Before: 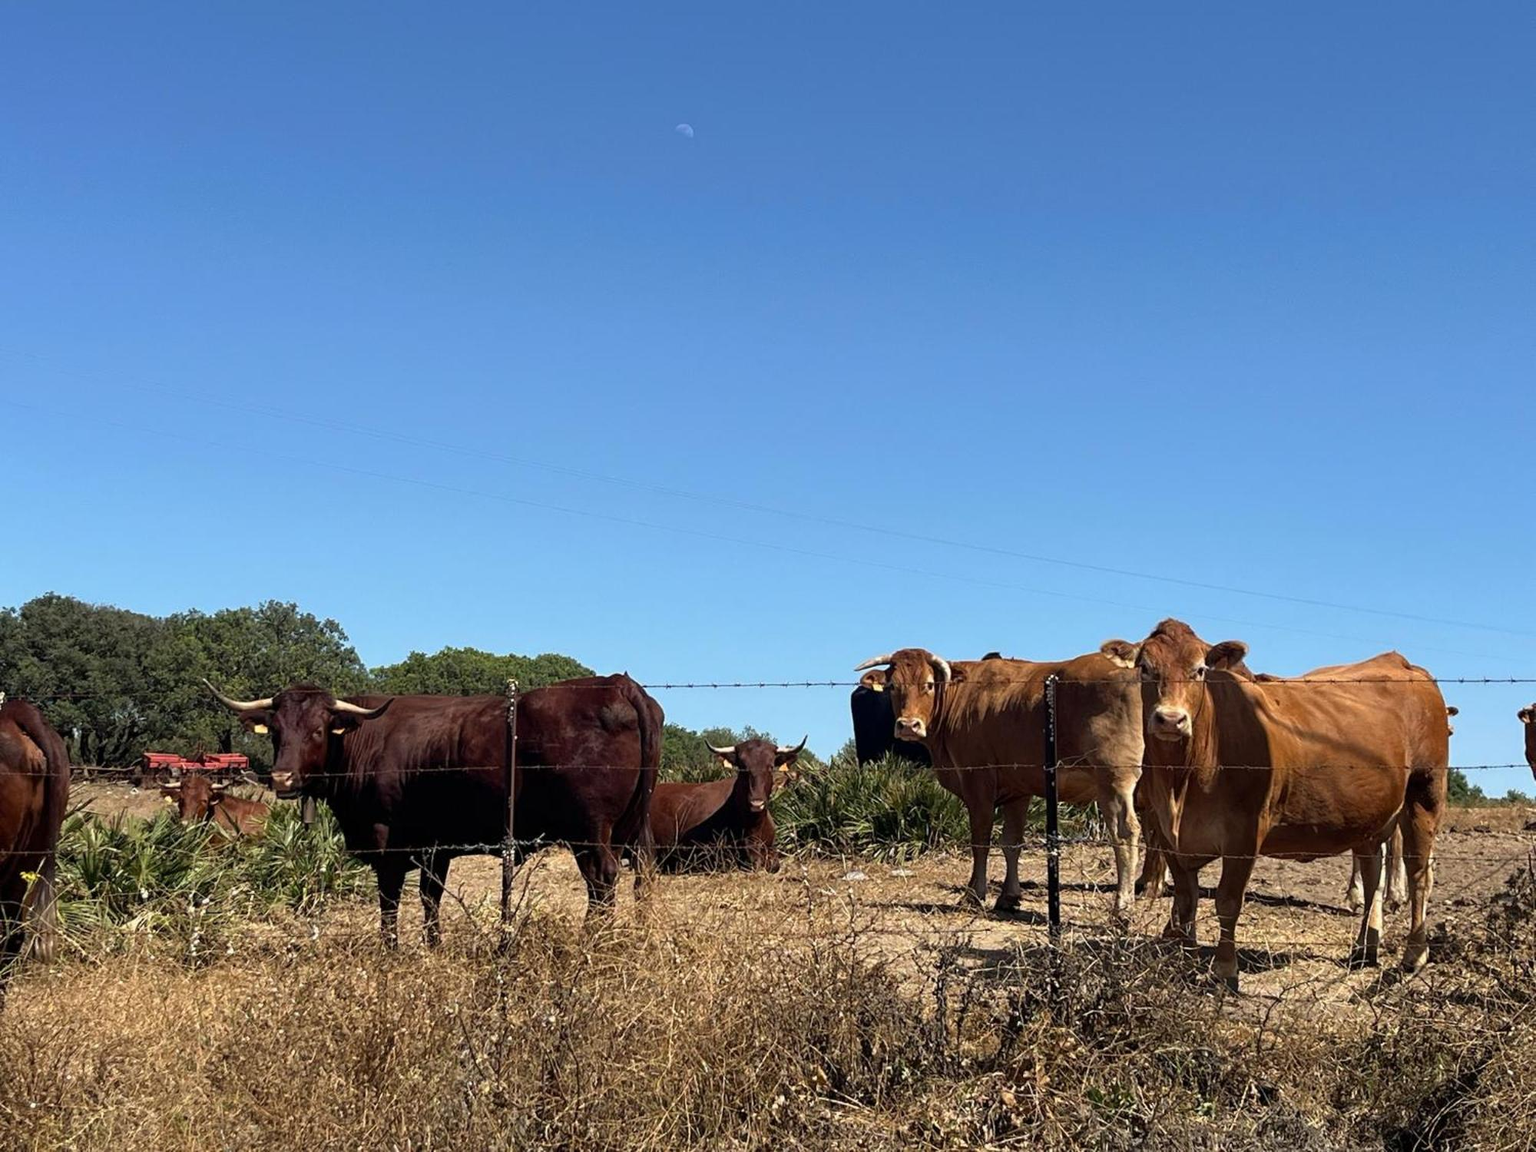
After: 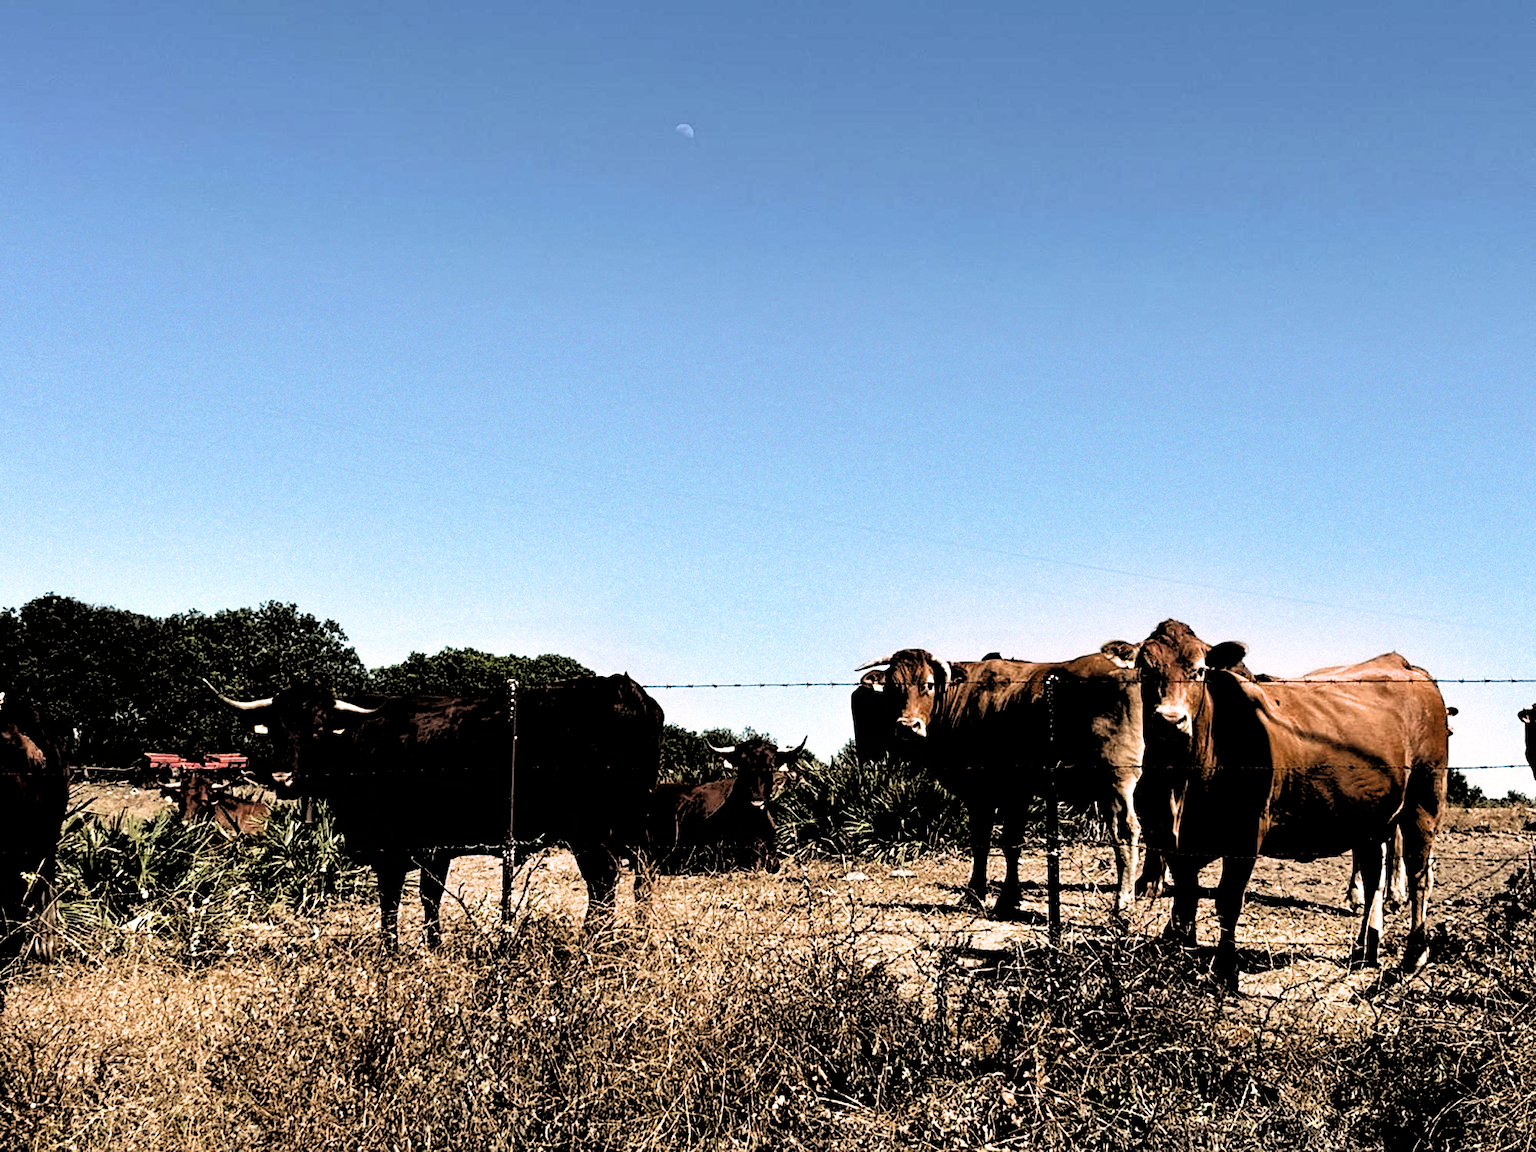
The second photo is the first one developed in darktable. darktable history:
sharpen: amount 0.2
white balance: red 1.045, blue 0.932
filmic rgb: black relative exposure -1 EV, white relative exposure 2.05 EV, hardness 1.52, contrast 2.25, enable highlight reconstruction true
